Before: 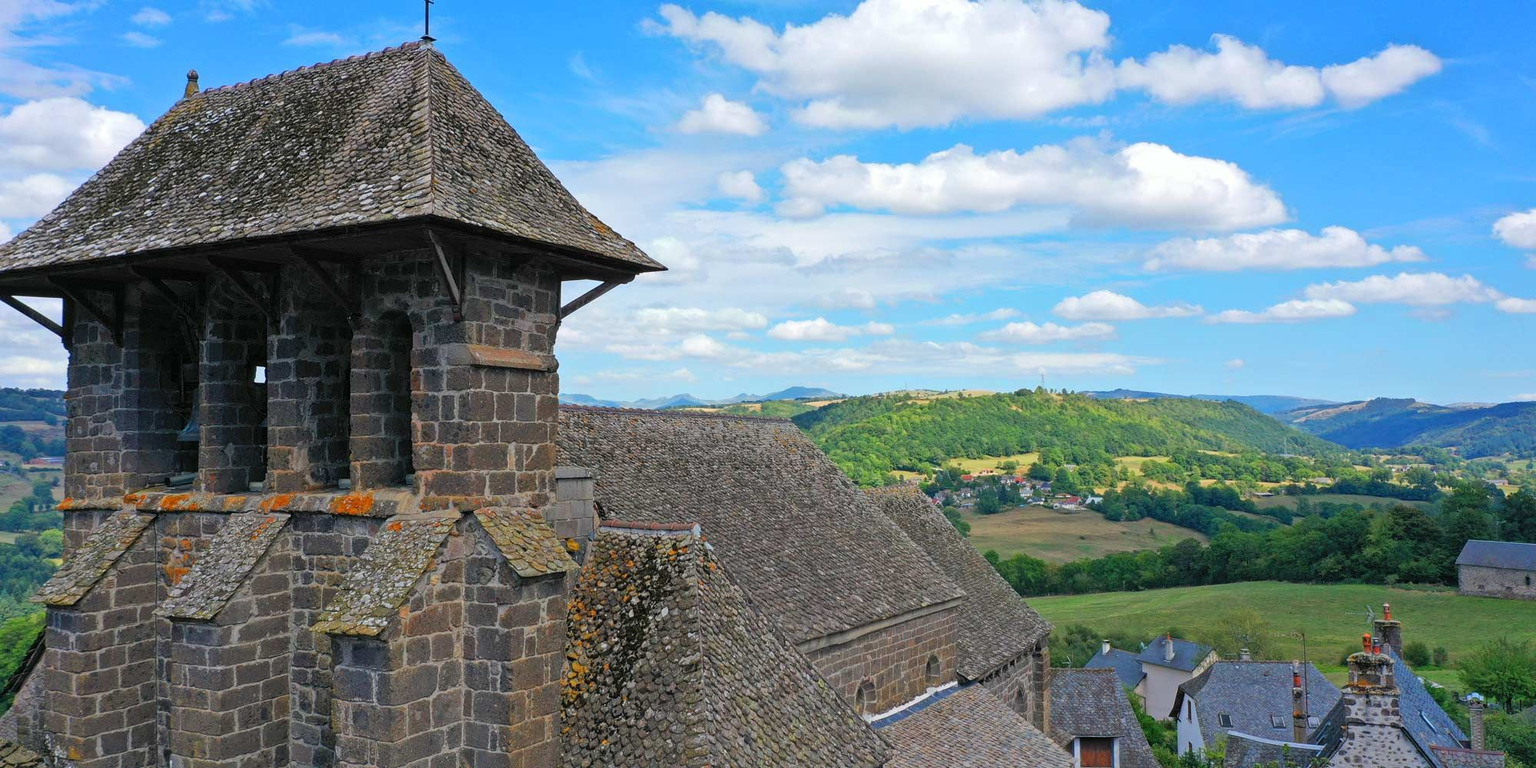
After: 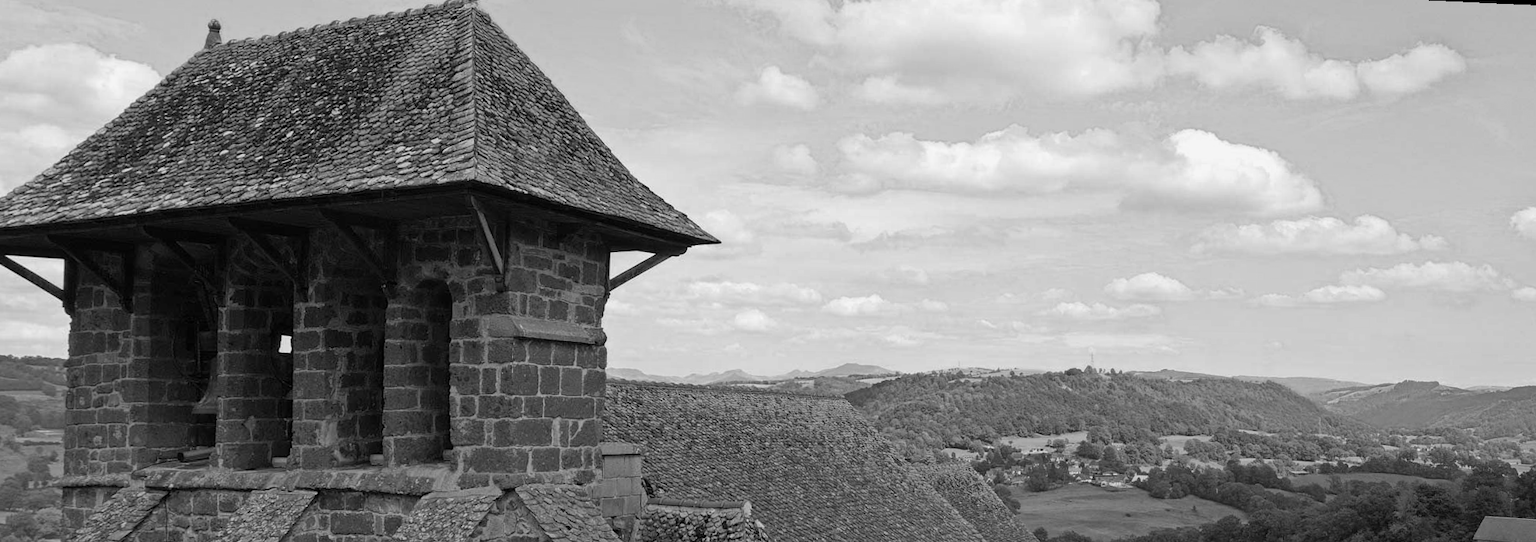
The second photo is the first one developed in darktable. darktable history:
rotate and perspective: rotation 0.679°, lens shift (horizontal) 0.136, crop left 0.009, crop right 0.991, crop top 0.078, crop bottom 0.95
crop: bottom 24.988%
color contrast: green-magenta contrast 1.73, blue-yellow contrast 1.15
color calibration: output gray [0.18, 0.41, 0.41, 0], gray › normalize channels true, illuminant same as pipeline (D50), adaptation XYZ, x 0.346, y 0.359, gamut compression 0
